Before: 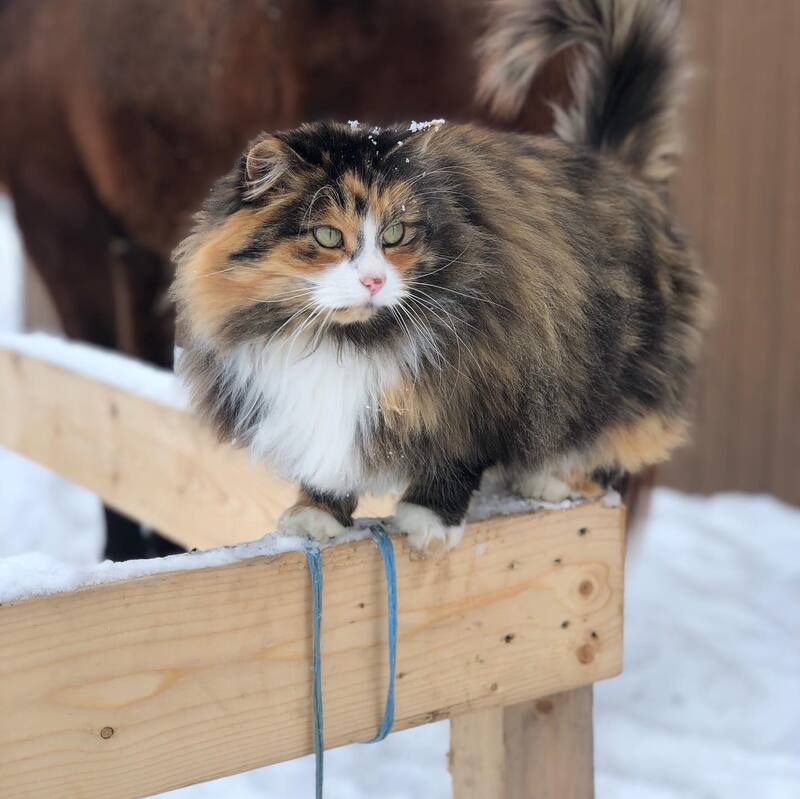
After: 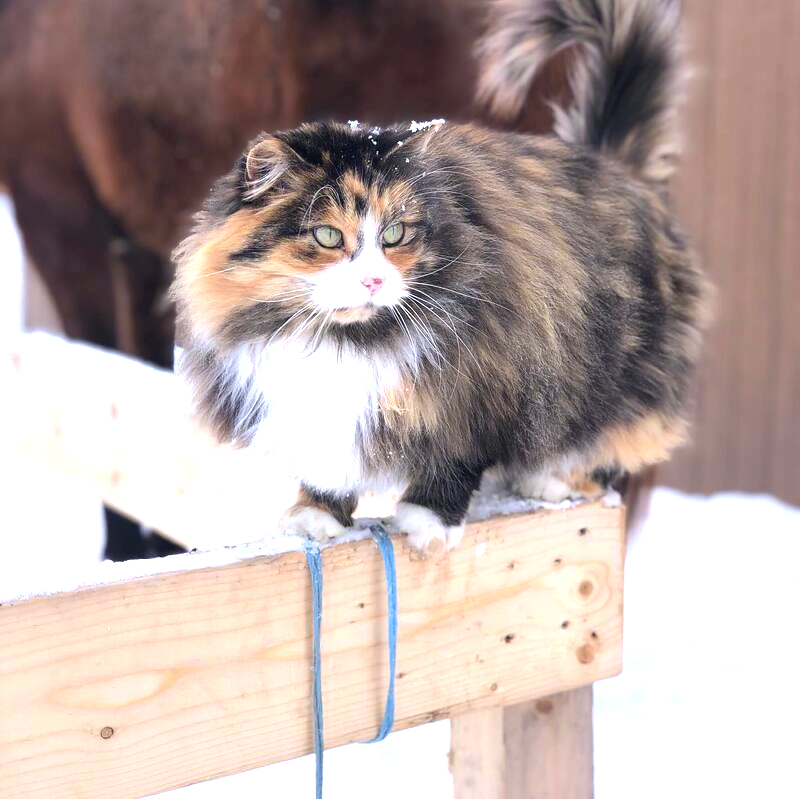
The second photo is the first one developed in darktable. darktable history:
exposure: exposure 1 EV, compensate highlight preservation false
white balance: red 1.004, blue 1.096
